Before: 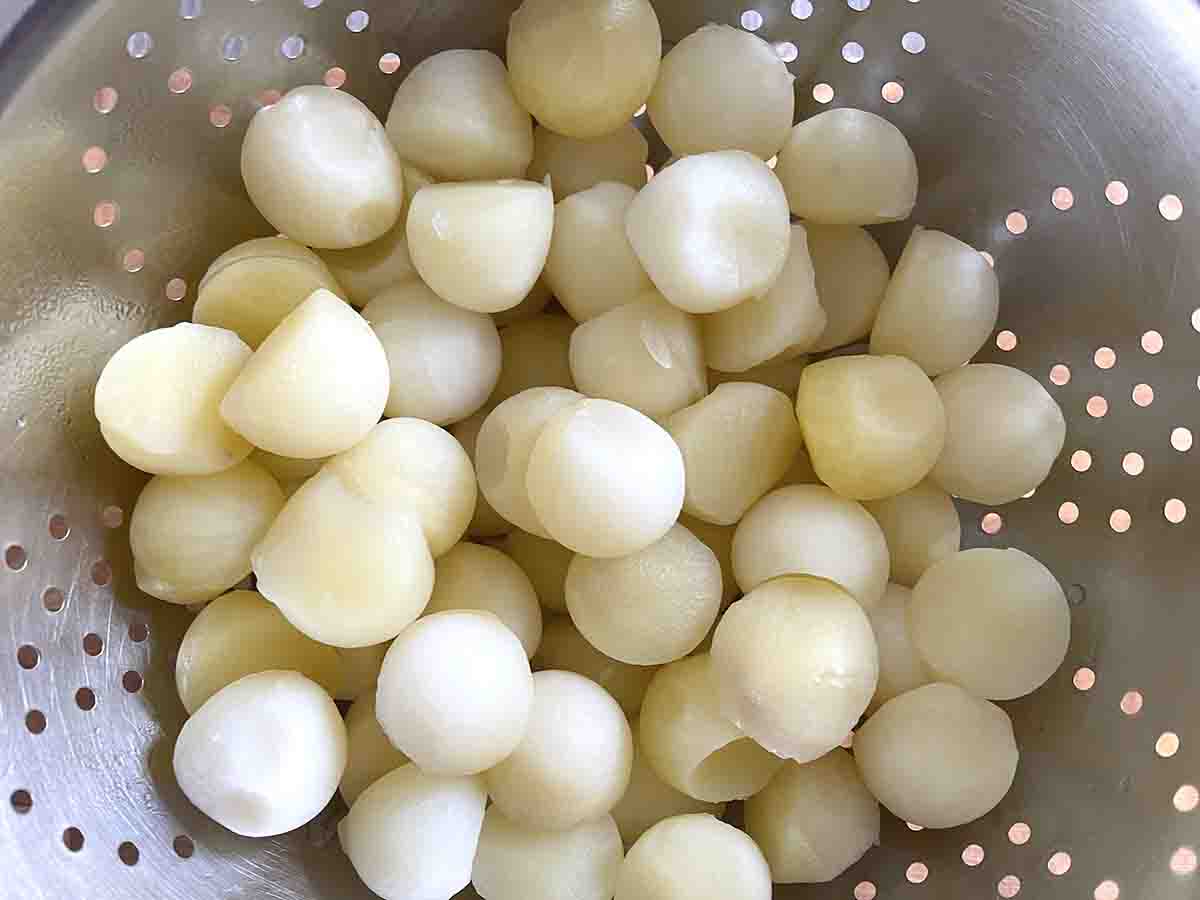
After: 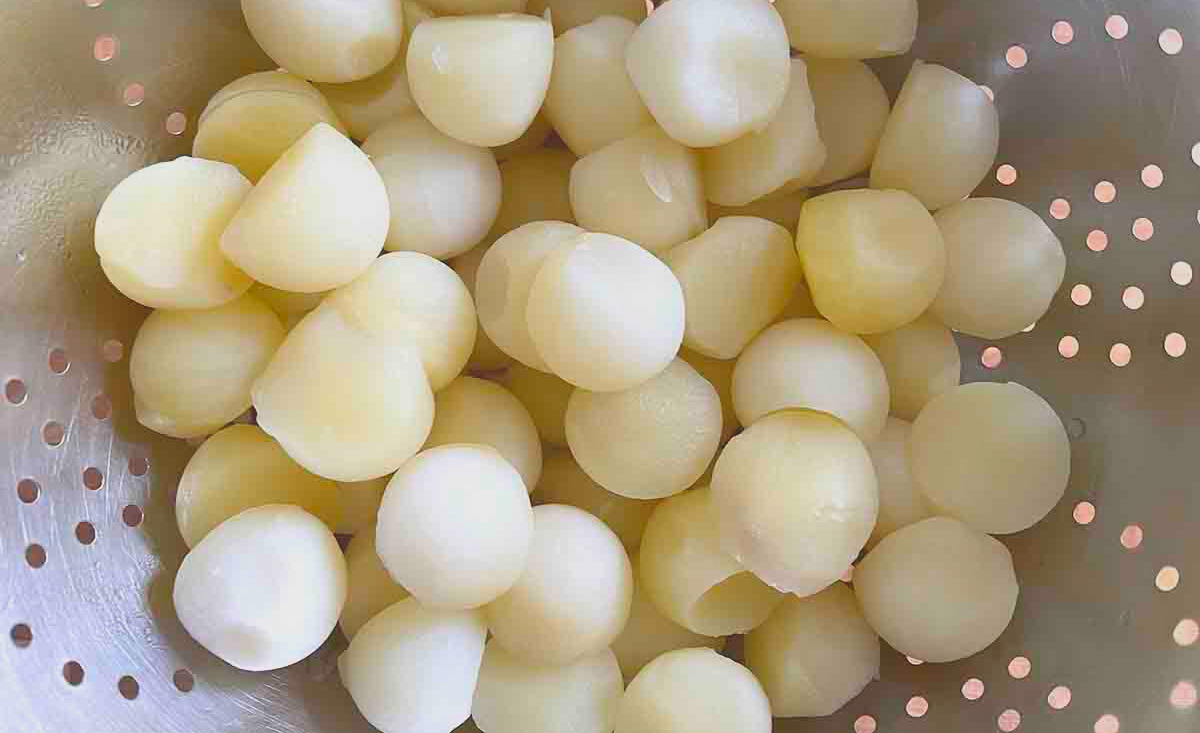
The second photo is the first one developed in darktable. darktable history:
crop and rotate: top 18.507%
local contrast: detail 70%
